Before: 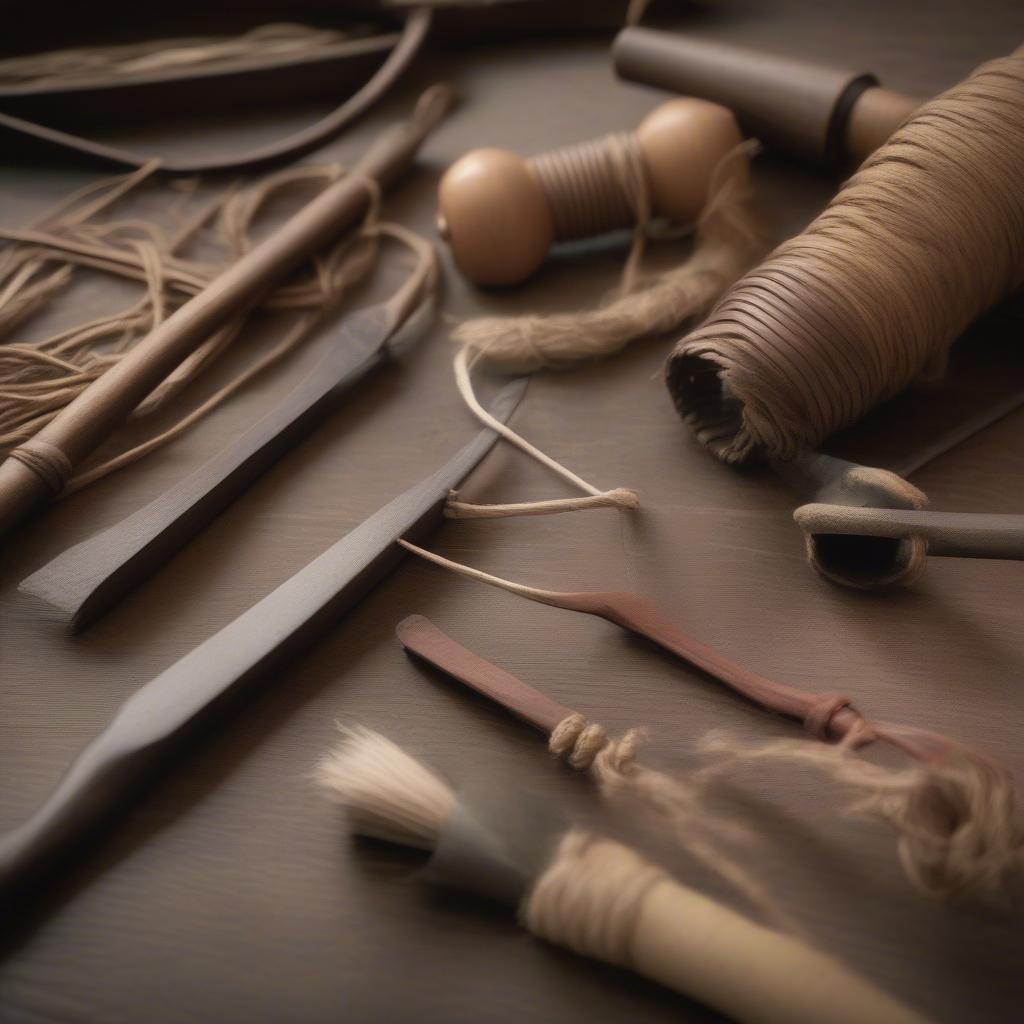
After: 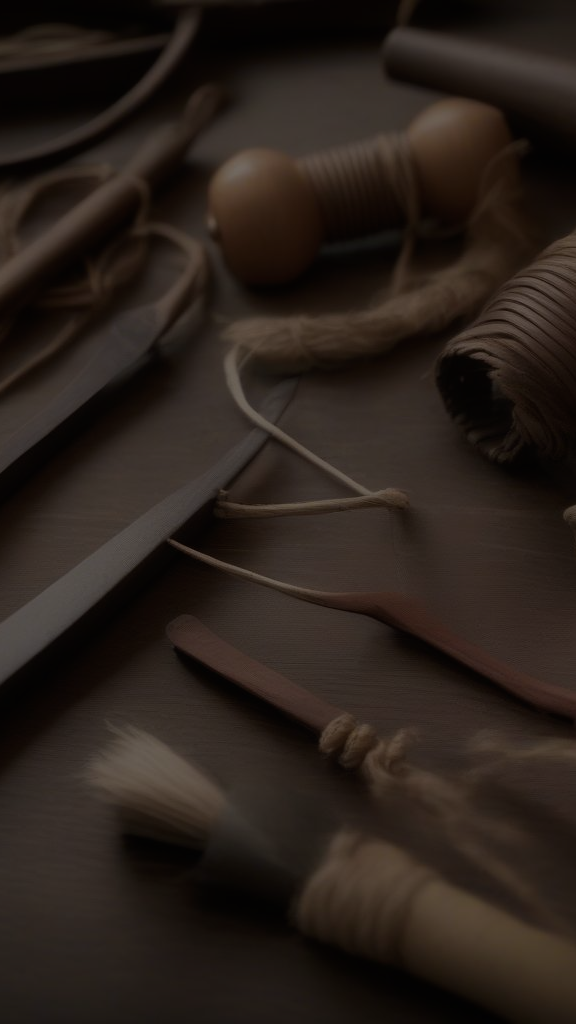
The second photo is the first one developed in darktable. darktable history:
crop and rotate: left 22.516%, right 21.234%
exposure: exposure -2.446 EV, compensate highlight preservation false
